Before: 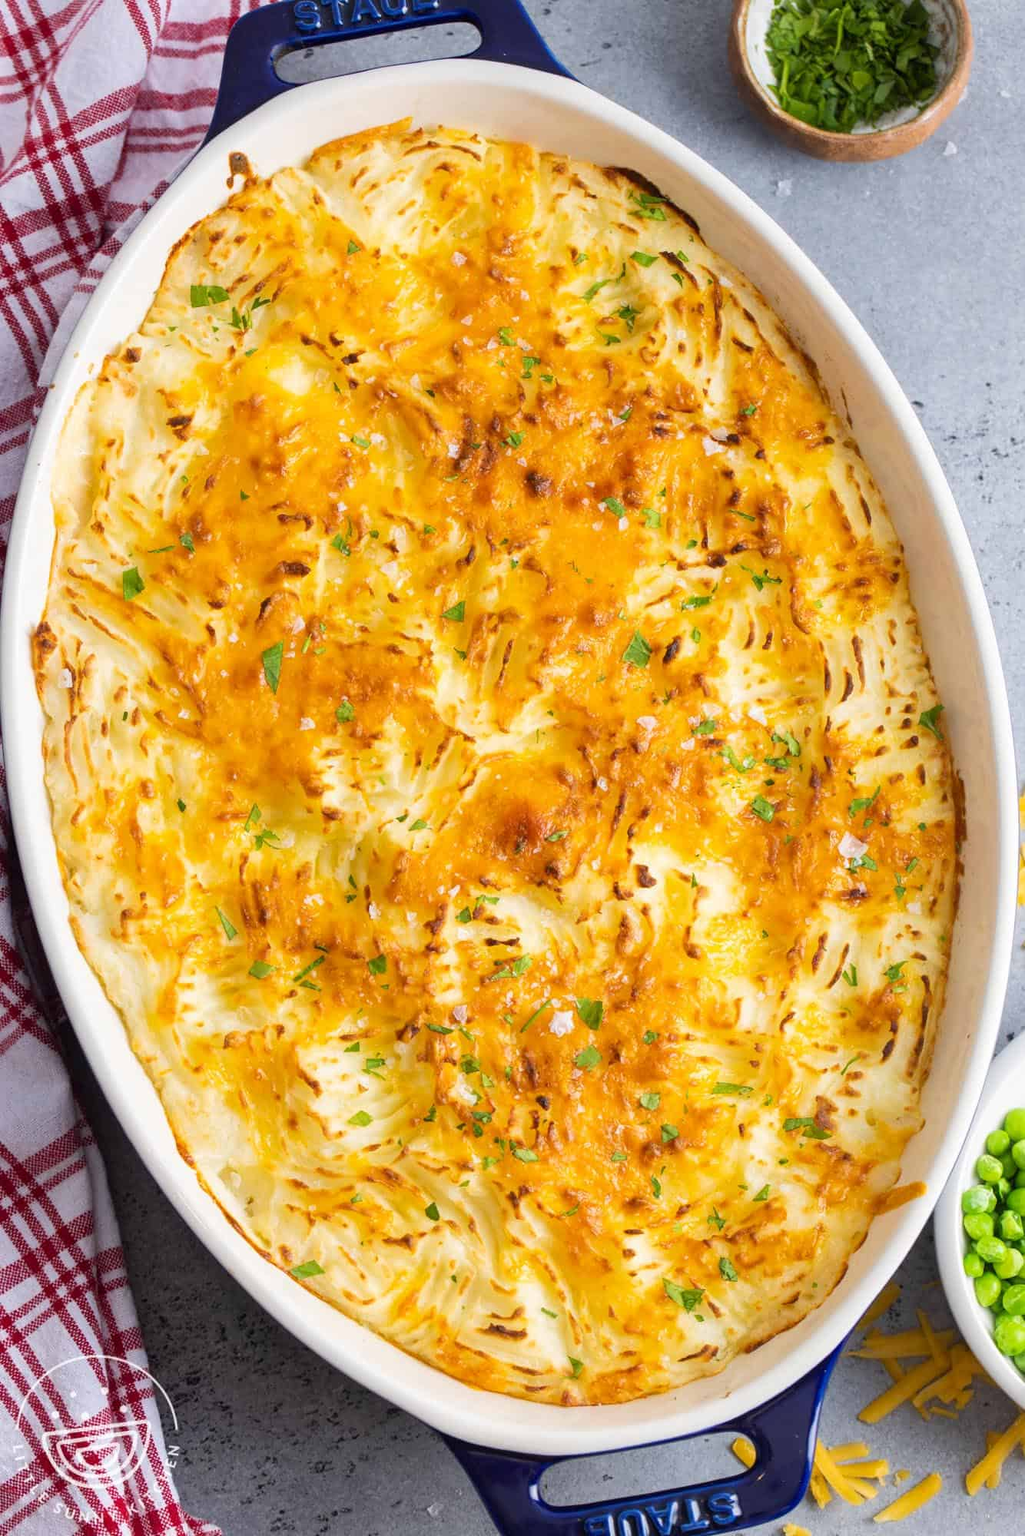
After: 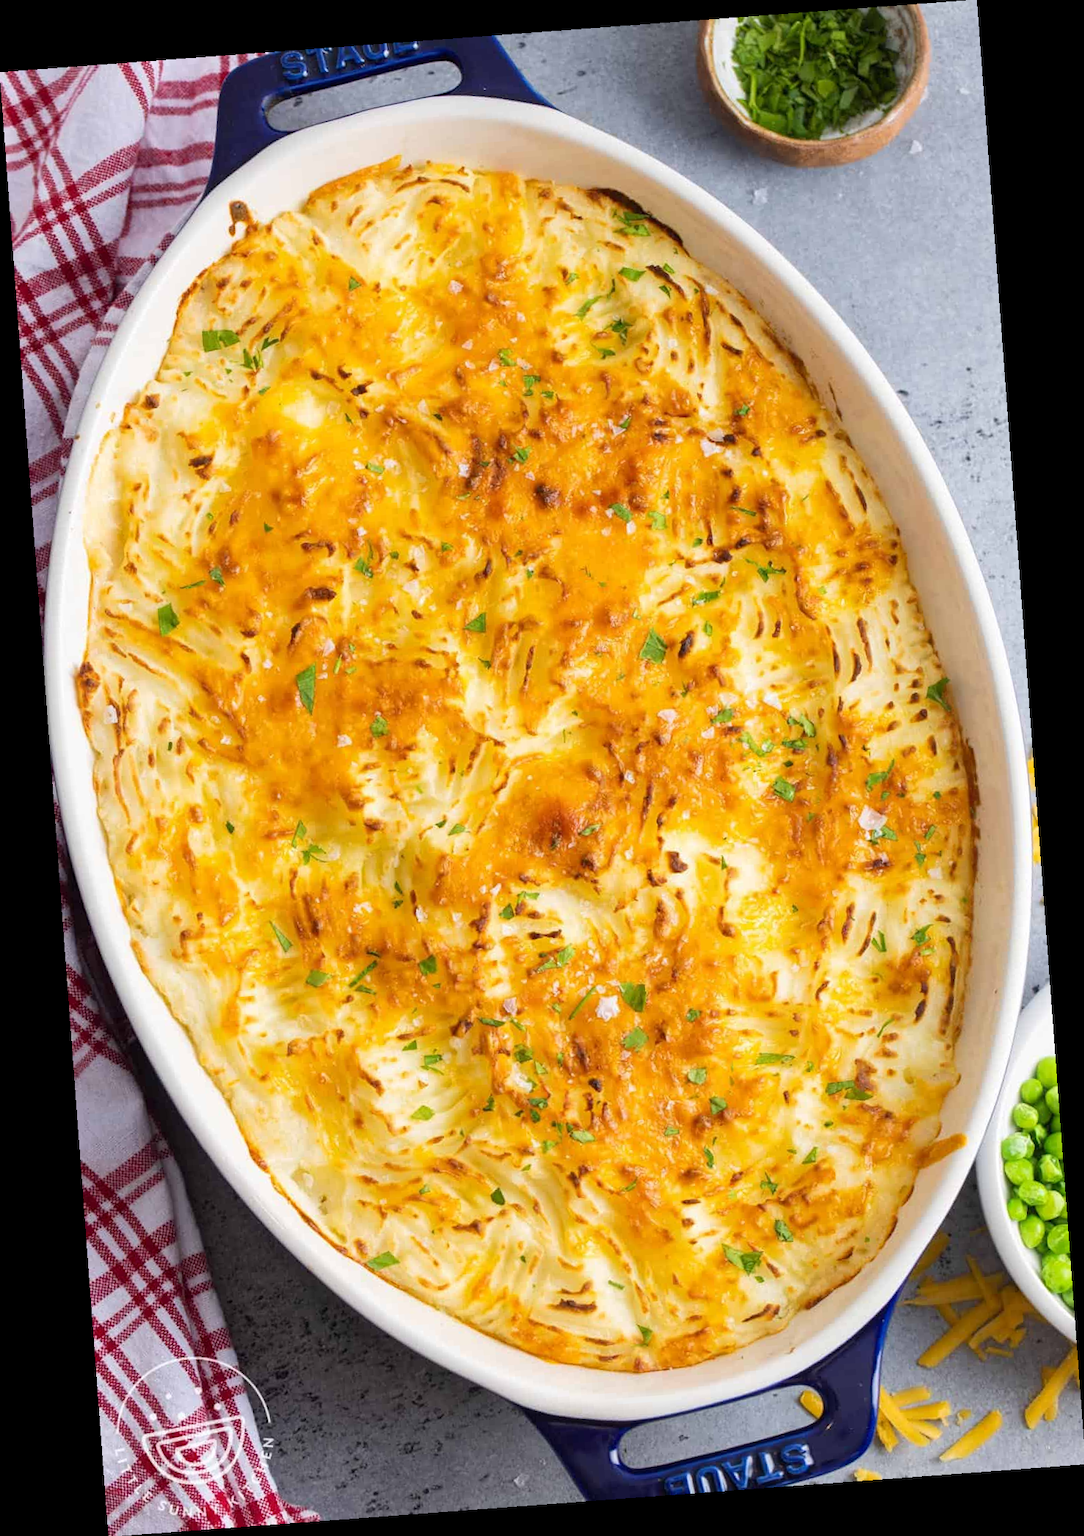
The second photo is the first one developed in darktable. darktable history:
rotate and perspective: rotation -4.25°, automatic cropping off
exposure: compensate highlight preservation false
